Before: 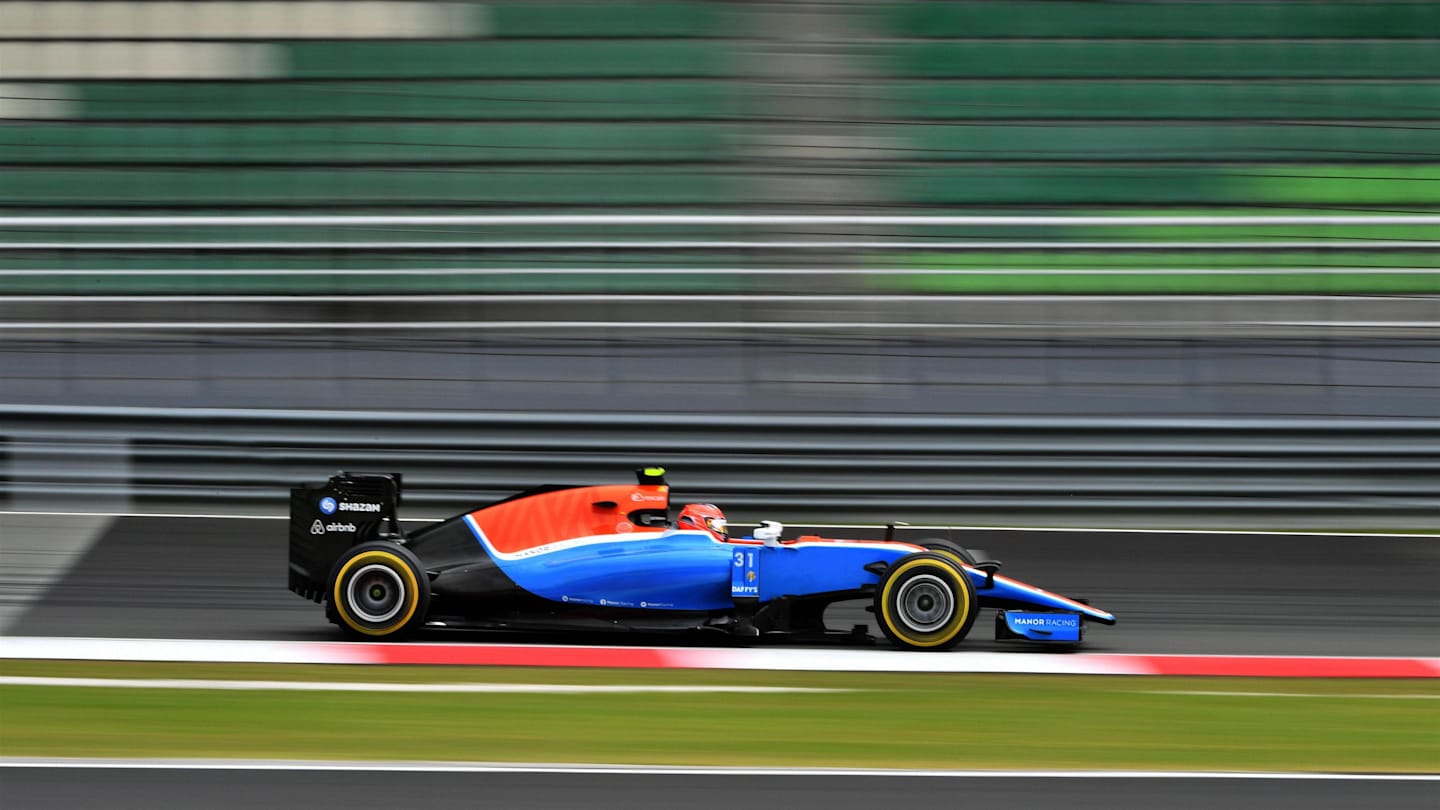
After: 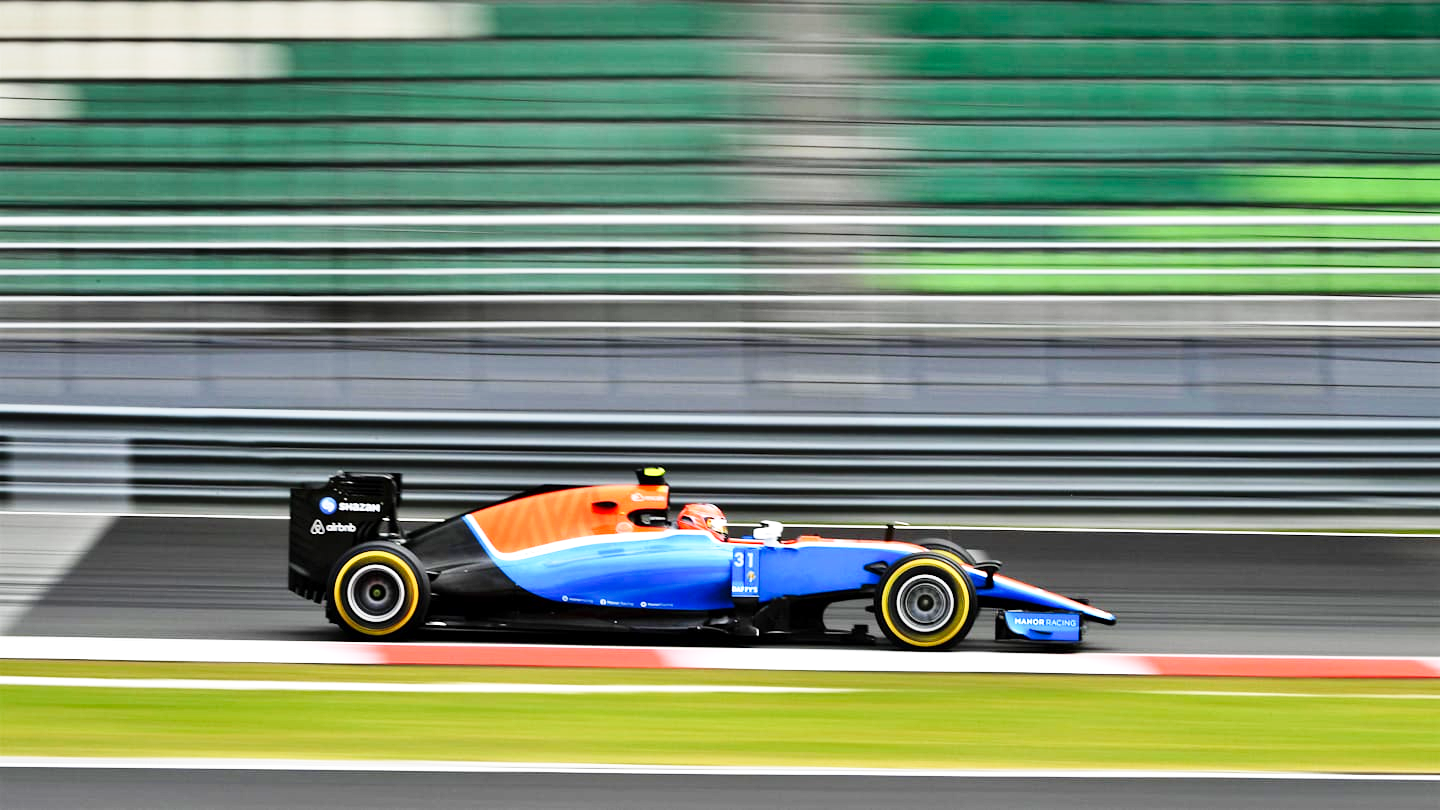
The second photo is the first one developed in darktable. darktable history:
local contrast: mode bilateral grid, contrast 21, coarseness 50, detail 120%, midtone range 0.2
base curve: curves: ch0 [(0, 0) (0.018, 0.026) (0.143, 0.37) (0.33, 0.731) (0.458, 0.853) (0.735, 0.965) (0.905, 0.986) (1, 1)], preserve colors none
